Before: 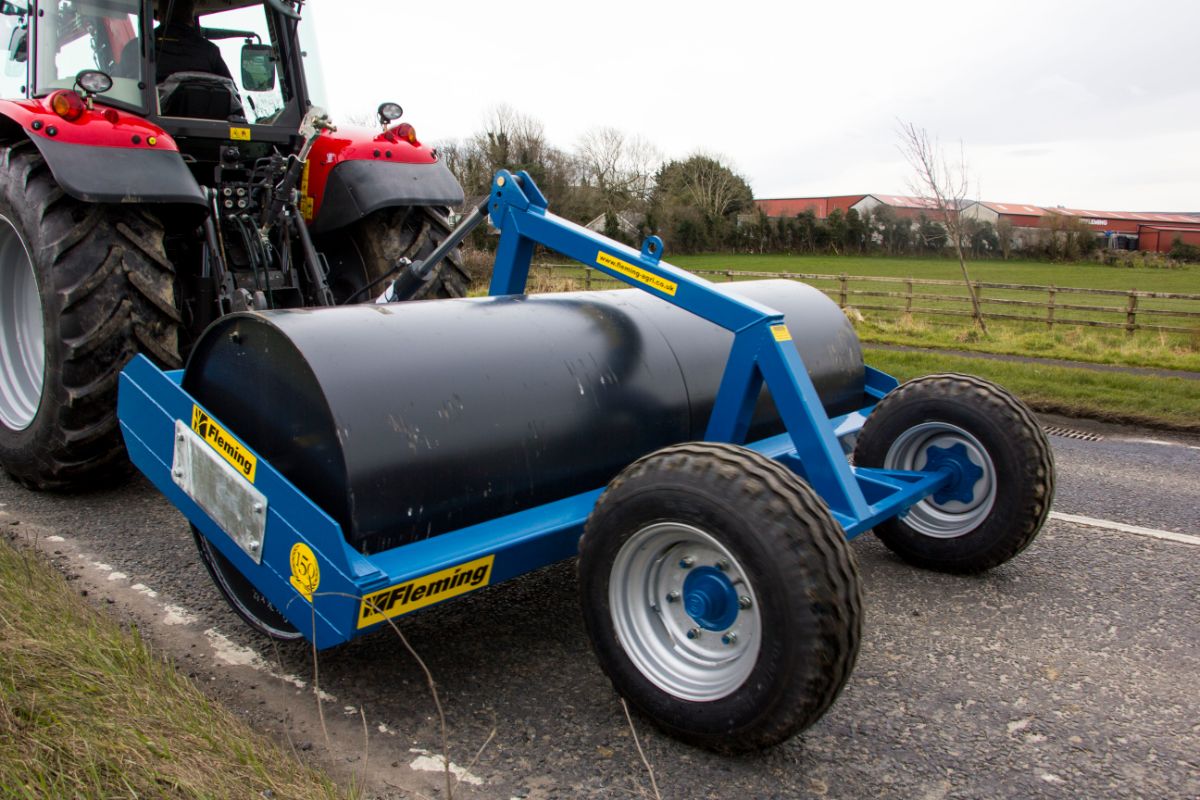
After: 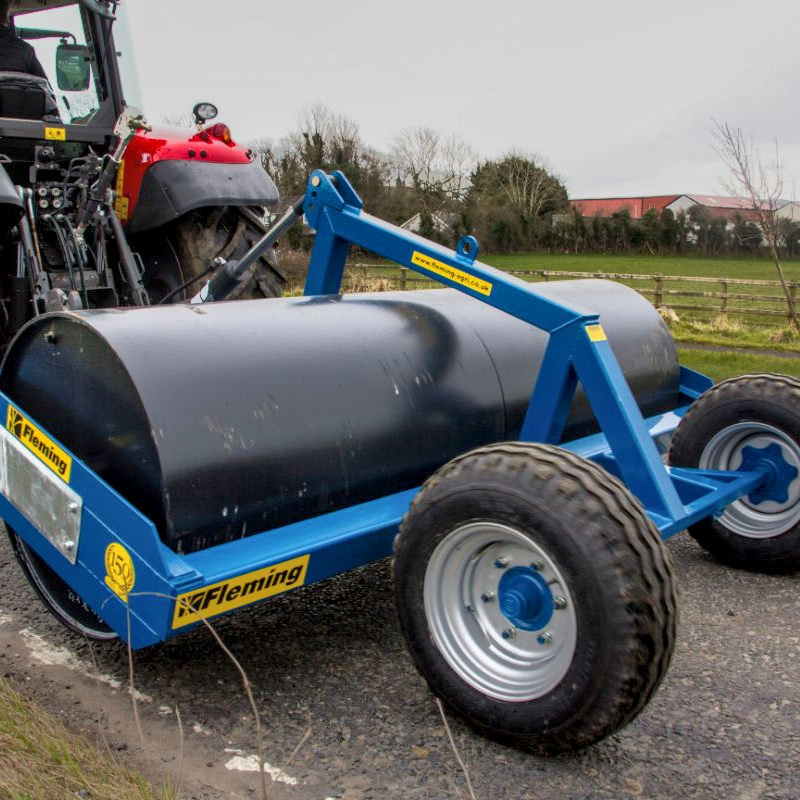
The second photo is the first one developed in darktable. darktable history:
local contrast: on, module defaults
shadows and highlights: shadows 52.34, highlights -28.23, soften with gaussian
tone equalizer: -7 EV -0.63 EV, -6 EV 1 EV, -5 EV -0.45 EV, -4 EV 0.43 EV, -3 EV 0.41 EV, -2 EV 0.15 EV, -1 EV -0.15 EV, +0 EV -0.39 EV, smoothing diameter 25%, edges refinement/feathering 10, preserve details guided filter
crop and rotate: left 15.446%, right 17.836%
